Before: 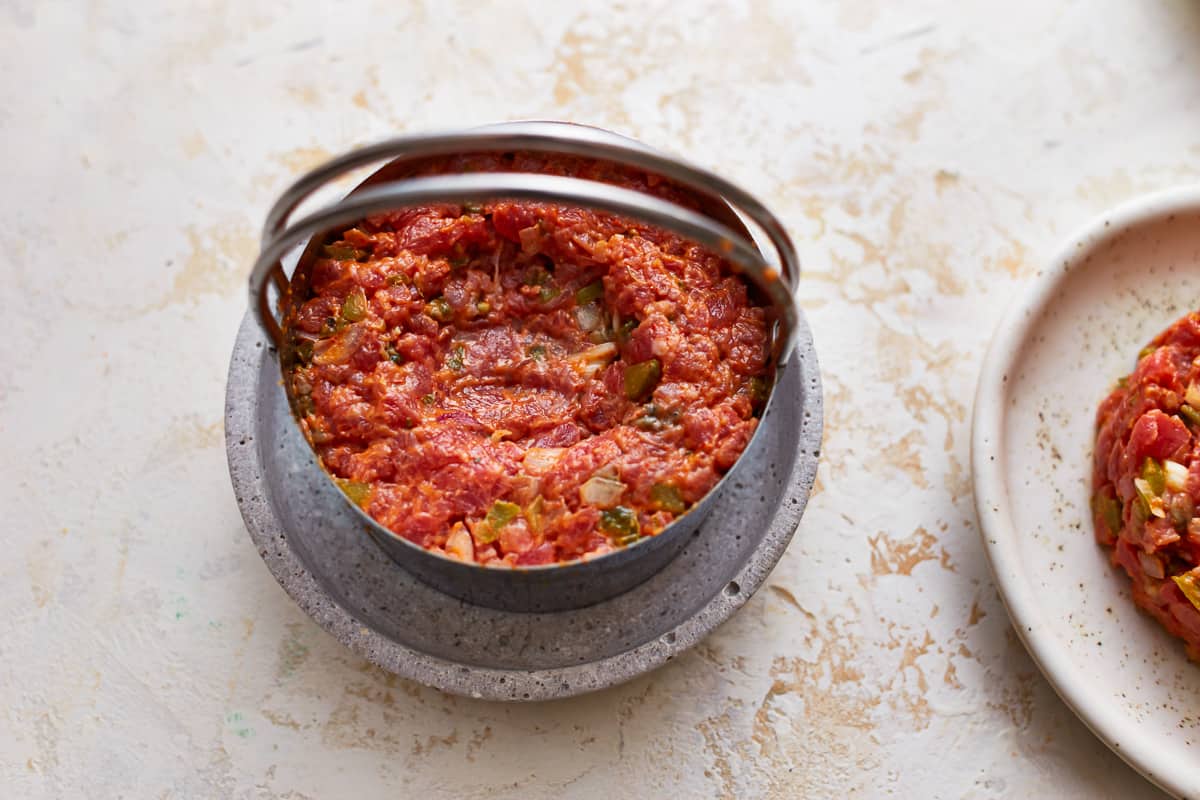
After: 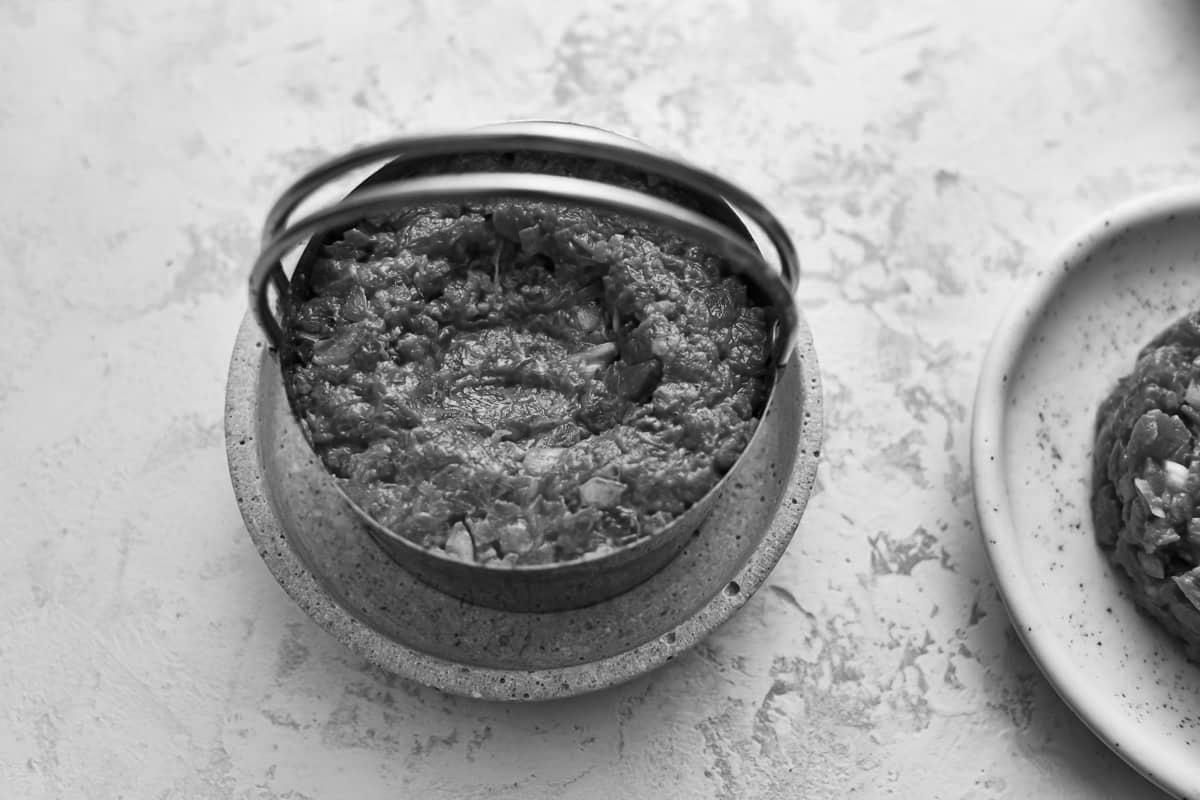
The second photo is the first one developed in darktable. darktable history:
color calibration: output gray [0.246, 0.254, 0.501, 0], gray › normalize channels true, illuminant as shot in camera, x 0.358, y 0.373, temperature 4628.91 K, gamut compression 0.003
